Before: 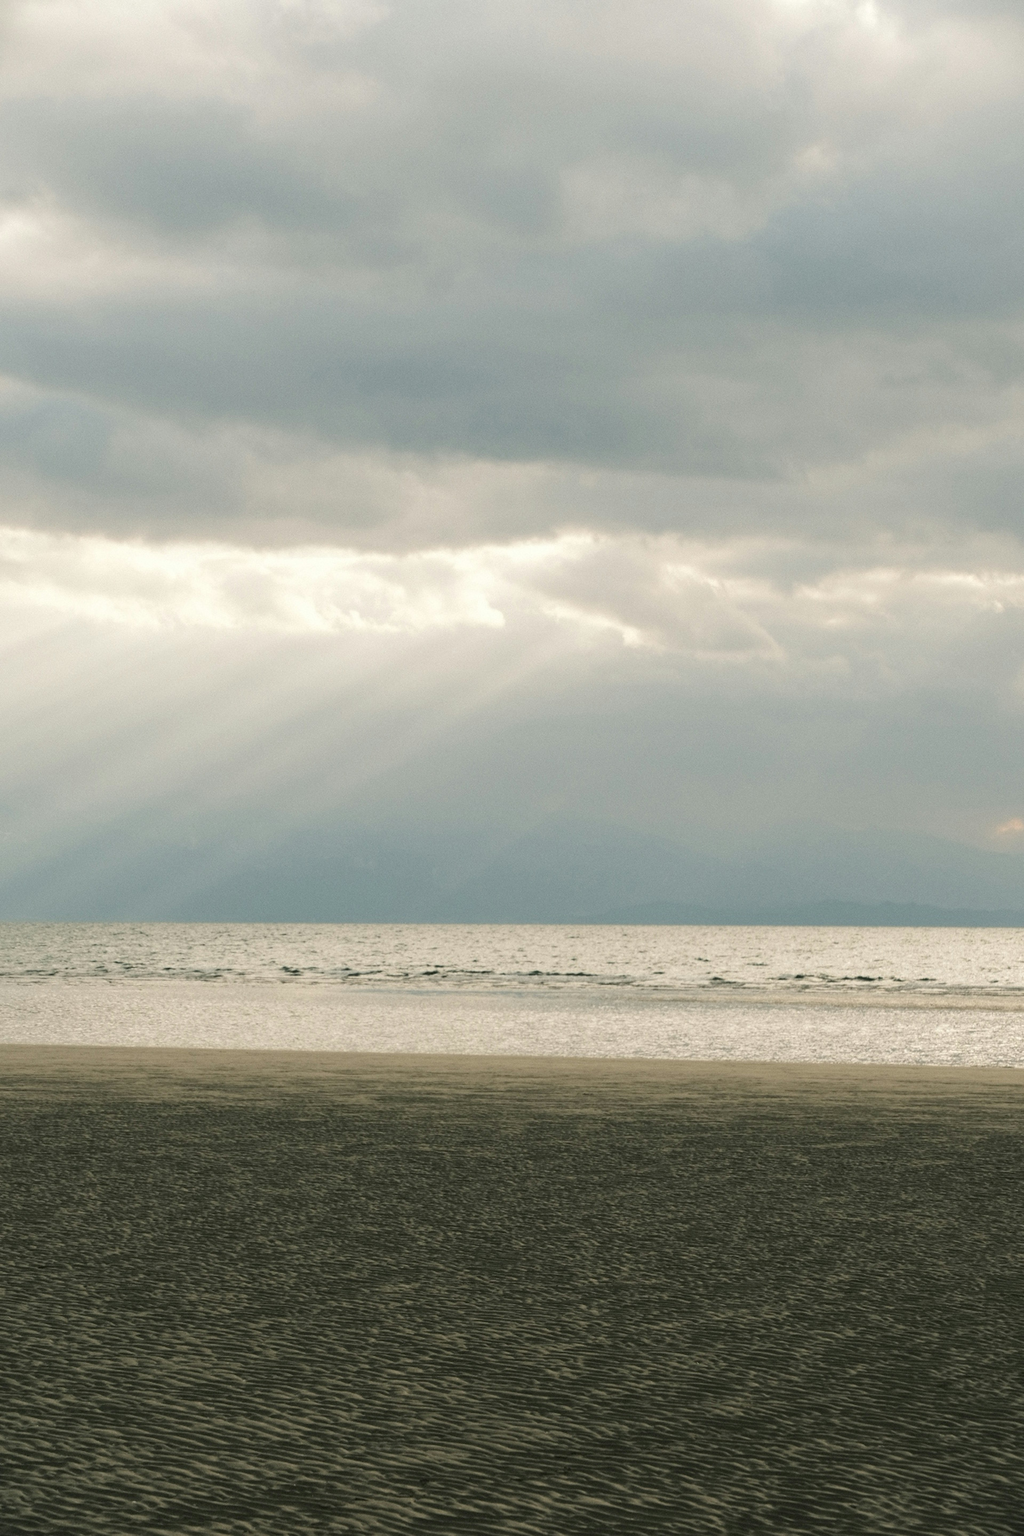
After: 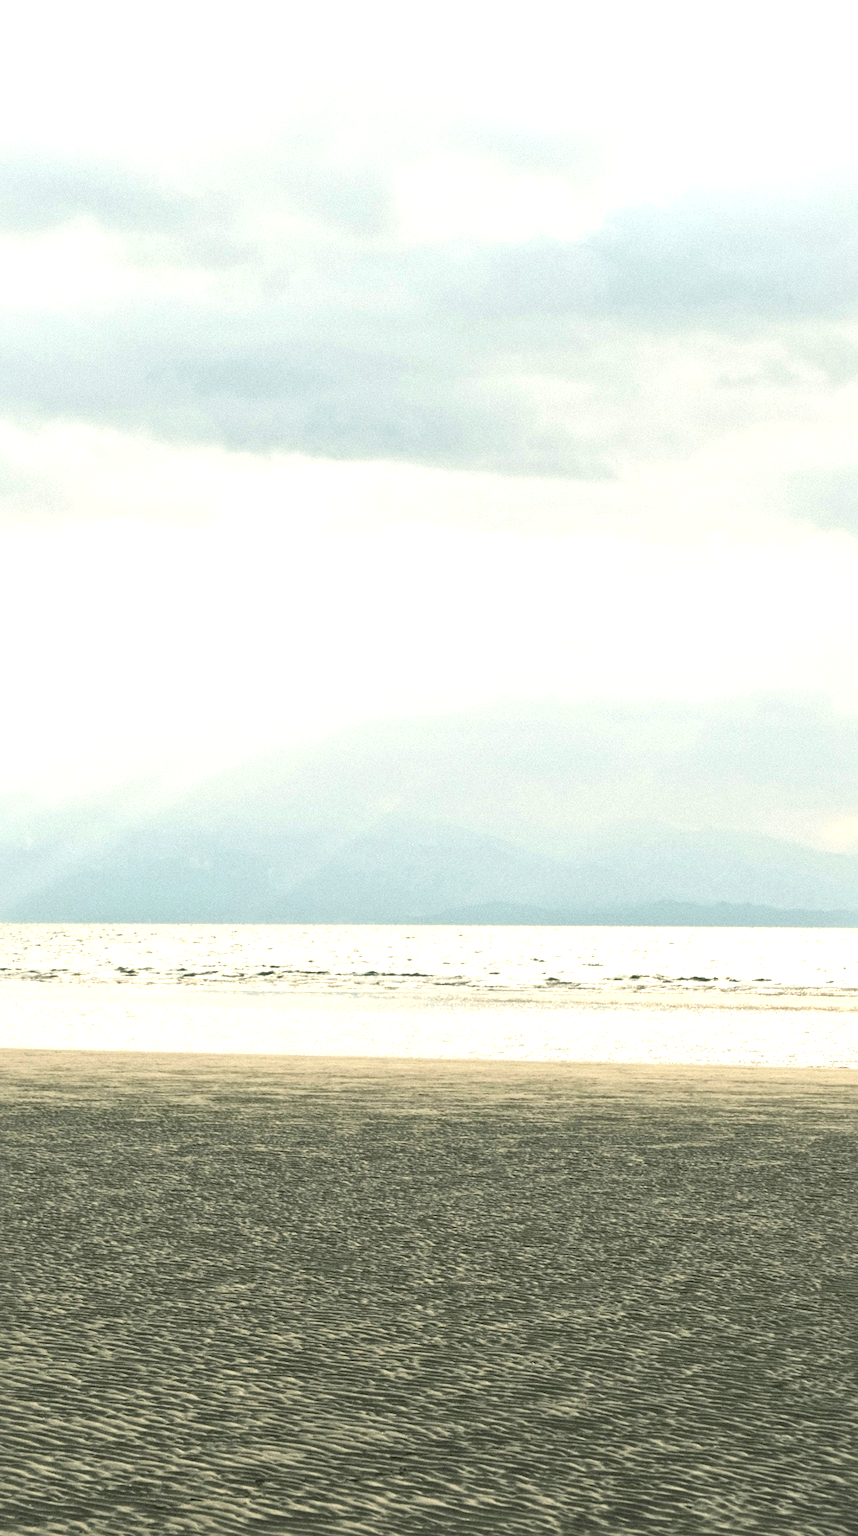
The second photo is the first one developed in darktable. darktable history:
crop: left 16.097%
local contrast: mode bilateral grid, contrast 25, coarseness 61, detail 151%, midtone range 0.2
exposure: exposure 1.236 EV, compensate highlight preservation false
contrast brightness saturation: brightness 0.121
